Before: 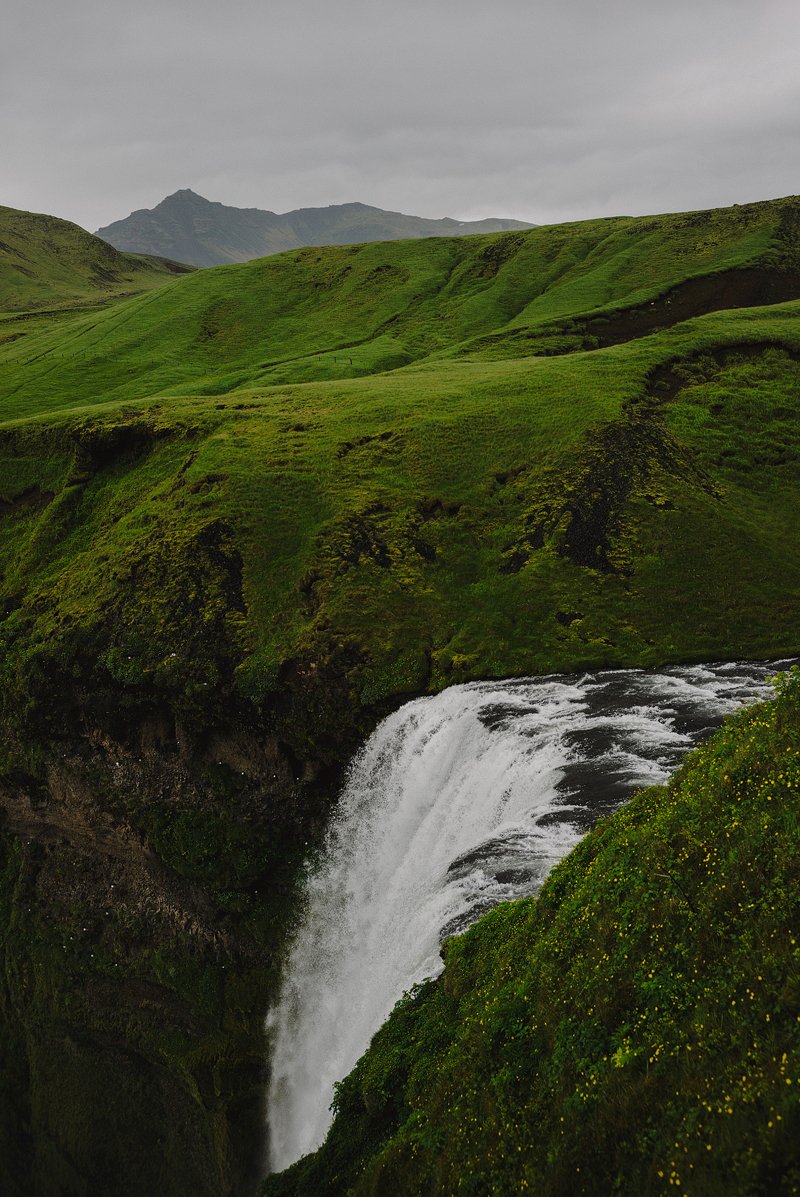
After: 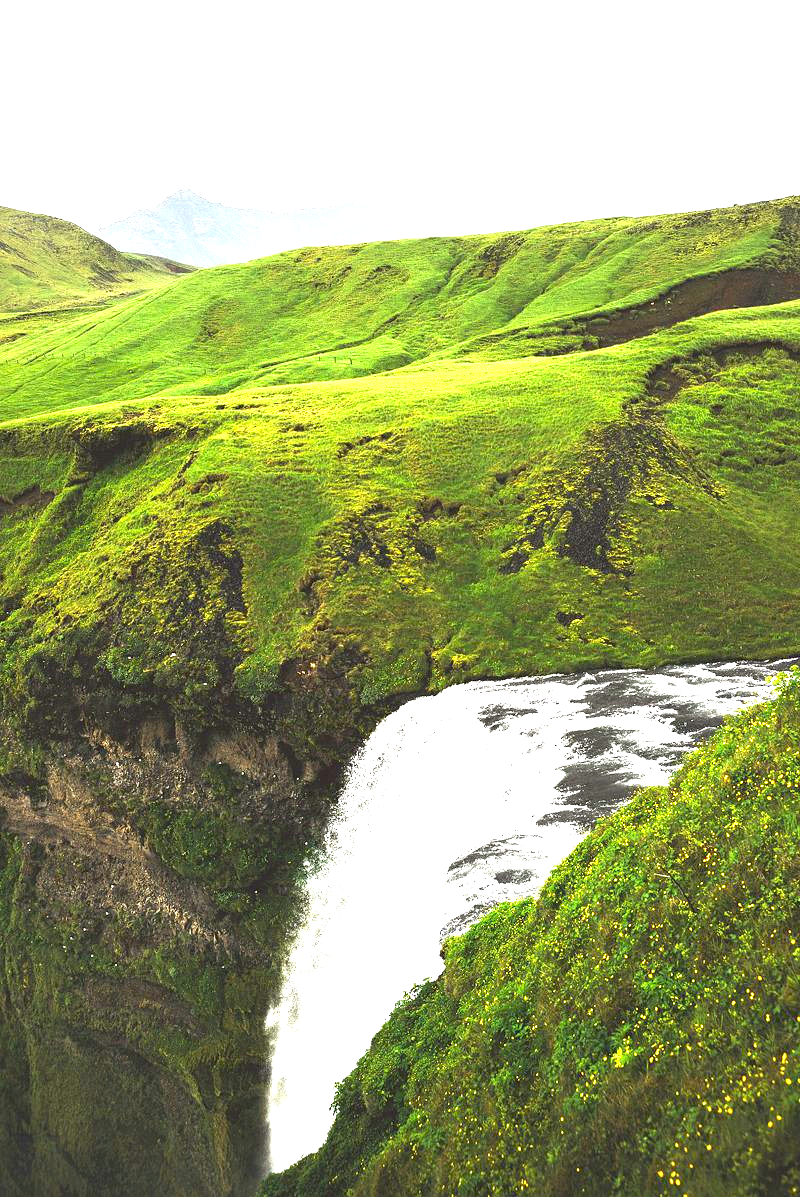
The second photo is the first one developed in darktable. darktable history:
exposure: exposure 3.022 EV, compensate highlight preservation false
